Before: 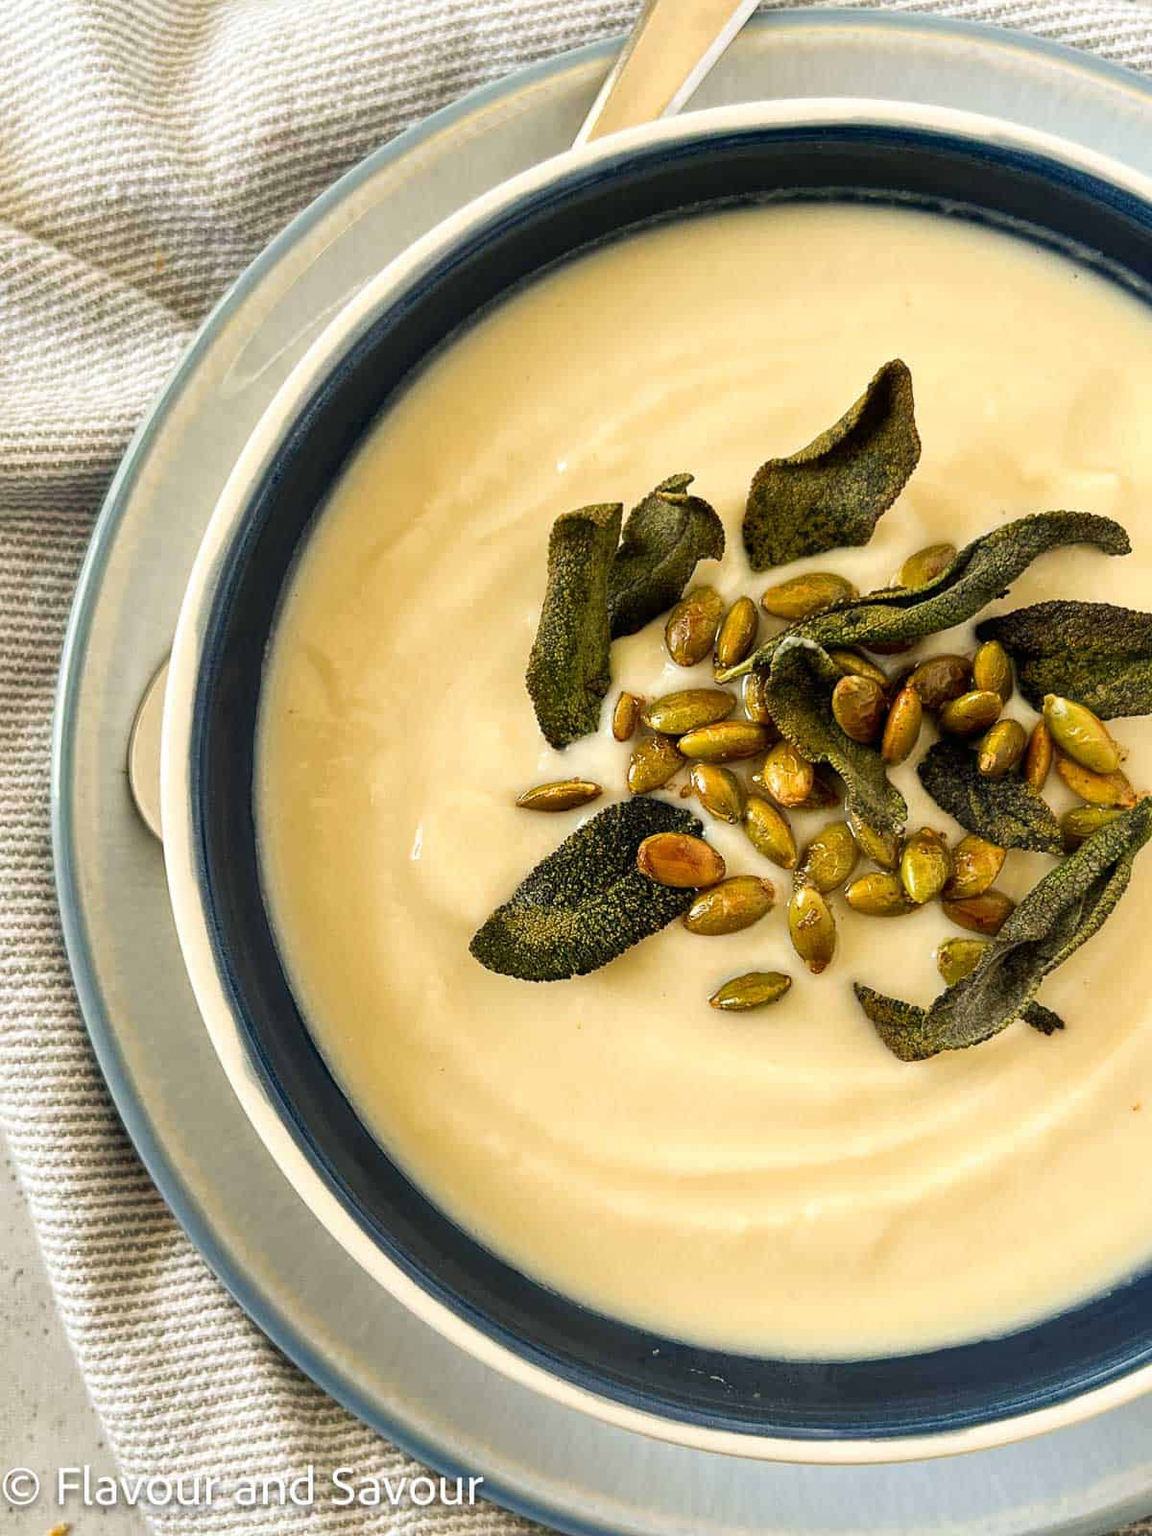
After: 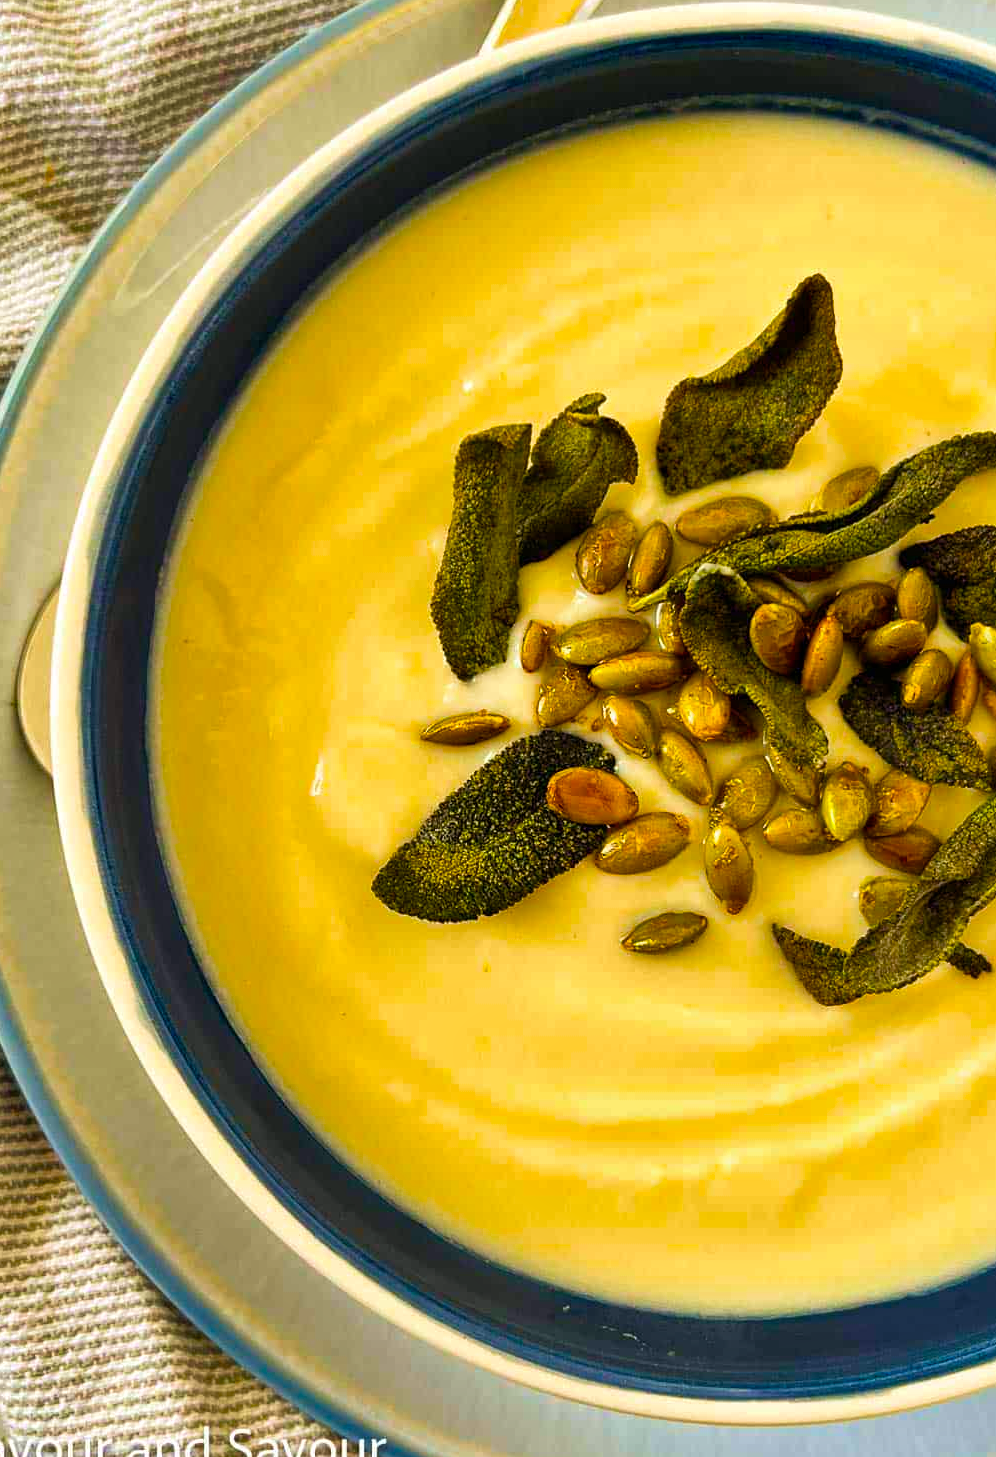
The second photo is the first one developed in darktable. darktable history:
velvia: on, module defaults
crop: left 9.83%, top 6.292%, right 7.108%, bottom 2.601%
shadows and highlights: low approximation 0.01, soften with gaussian
color balance rgb: power › chroma 0.316%, power › hue 24.33°, linear chroma grading › global chroma 15.245%, perceptual saturation grading › global saturation 41.69%, global vibrance 20%
